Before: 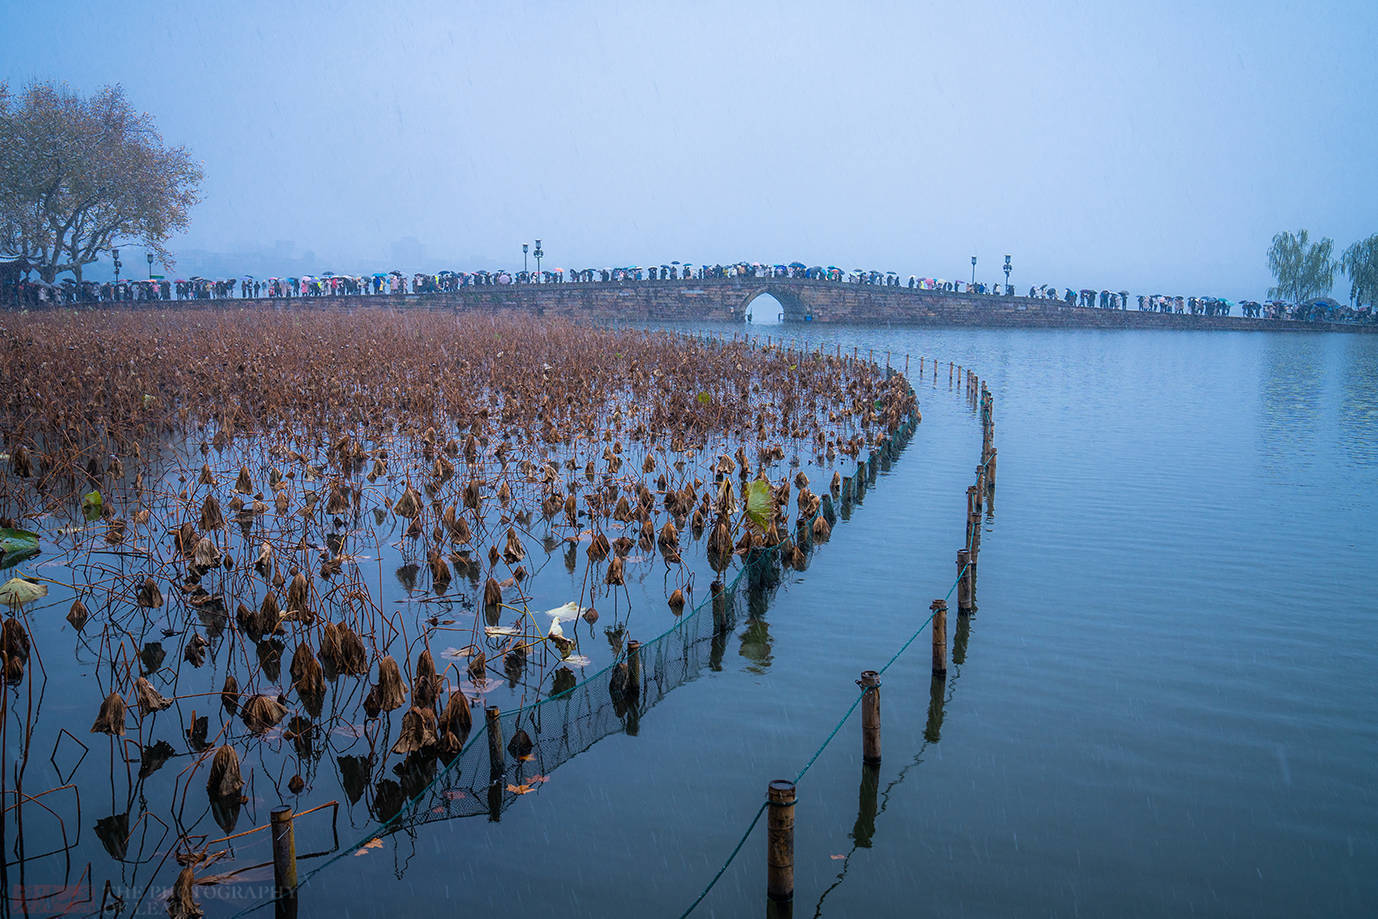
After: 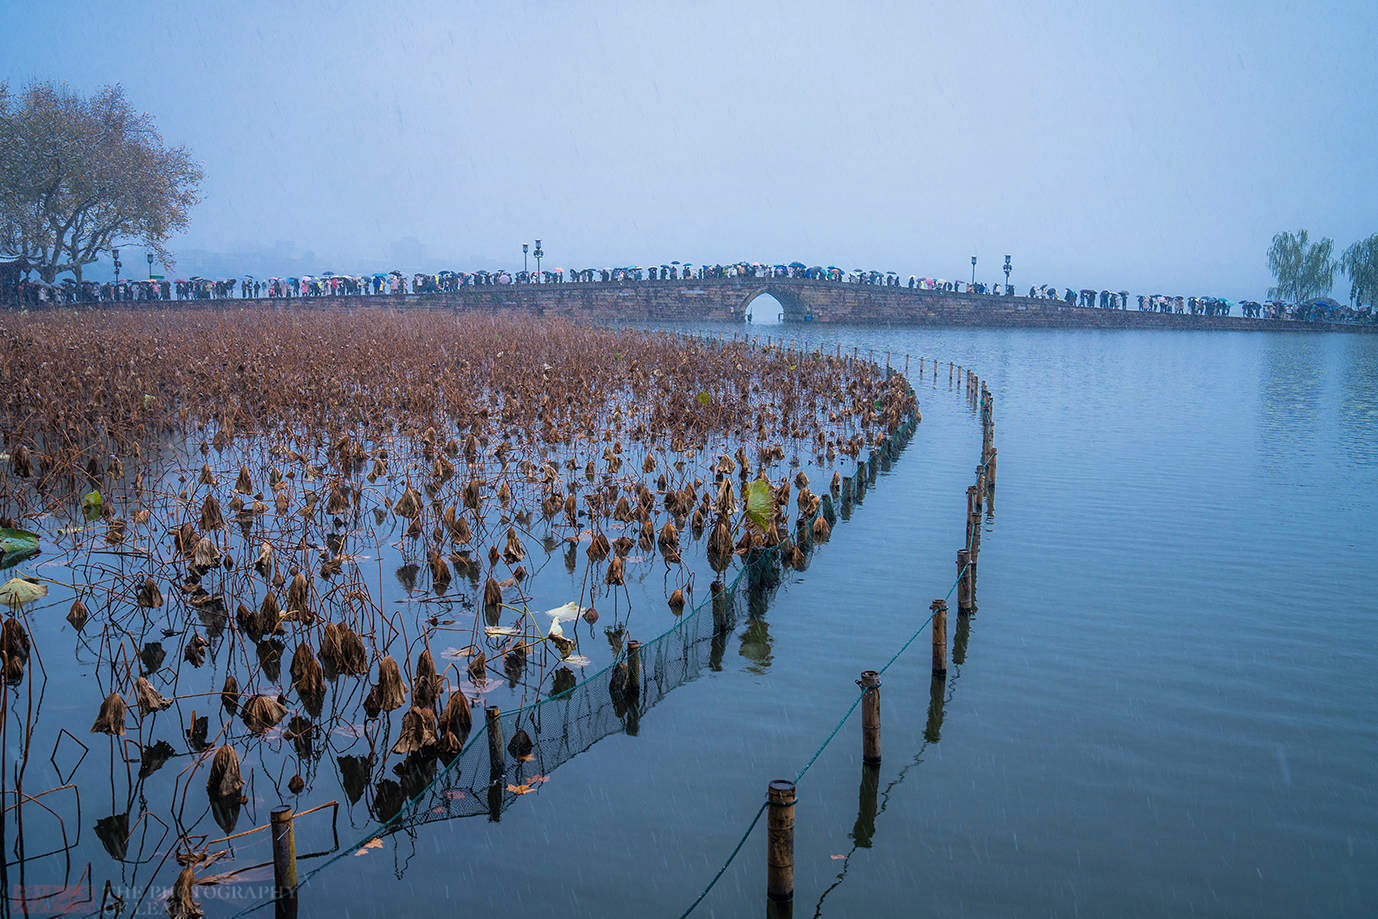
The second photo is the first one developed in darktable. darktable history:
color correction: highlights b* 2.96
shadows and highlights: shadows 51.9, highlights -28.49, soften with gaussian
